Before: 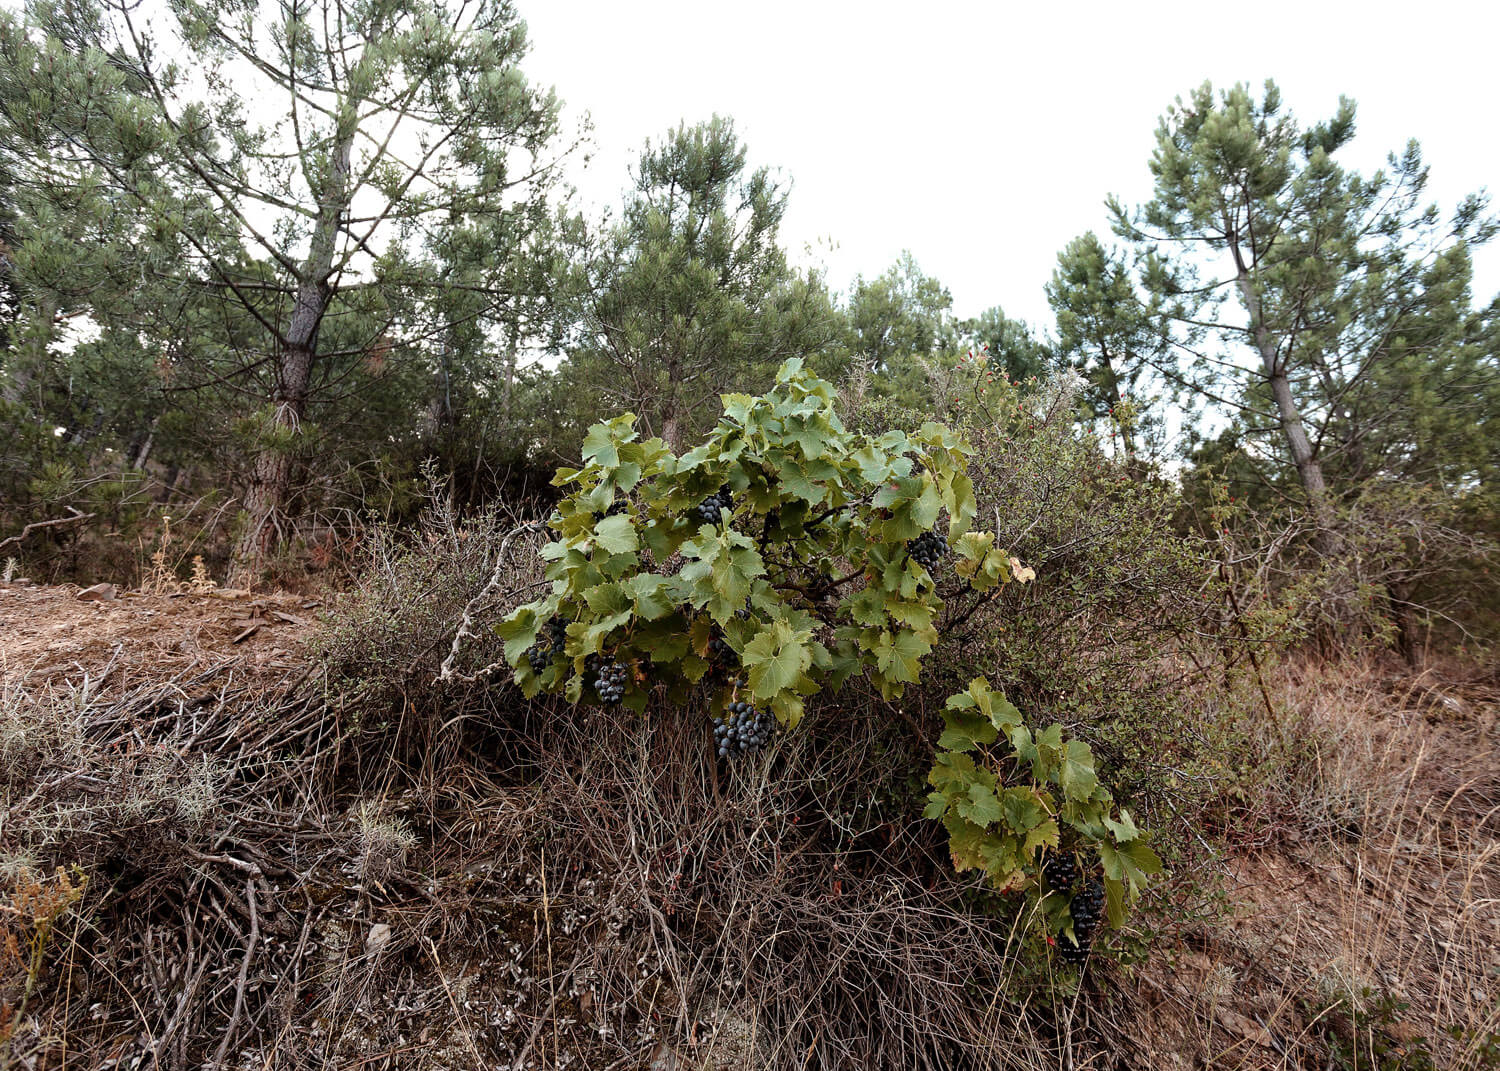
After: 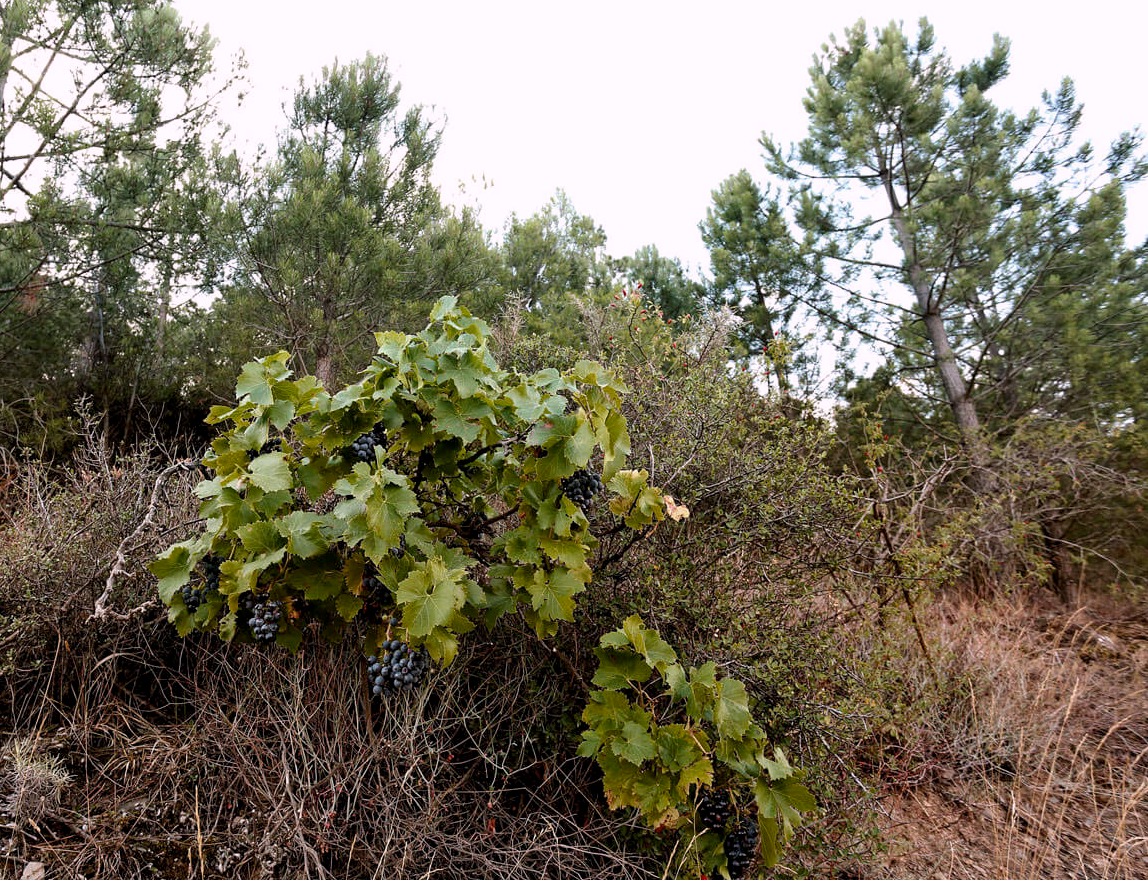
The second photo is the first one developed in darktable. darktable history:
color balance rgb: shadows lift › chroma 2%, shadows lift › hue 217.2°, power › chroma 0.25%, power › hue 60°, highlights gain › chroma 1.5%, highlights gain › hue 309.6°, global offset › luminance -0.25%, perceptual saturation grading › global saturation 15%, global vibrance 15%
crop: left 23.095%, top 5.827%, bottom 11.854%
